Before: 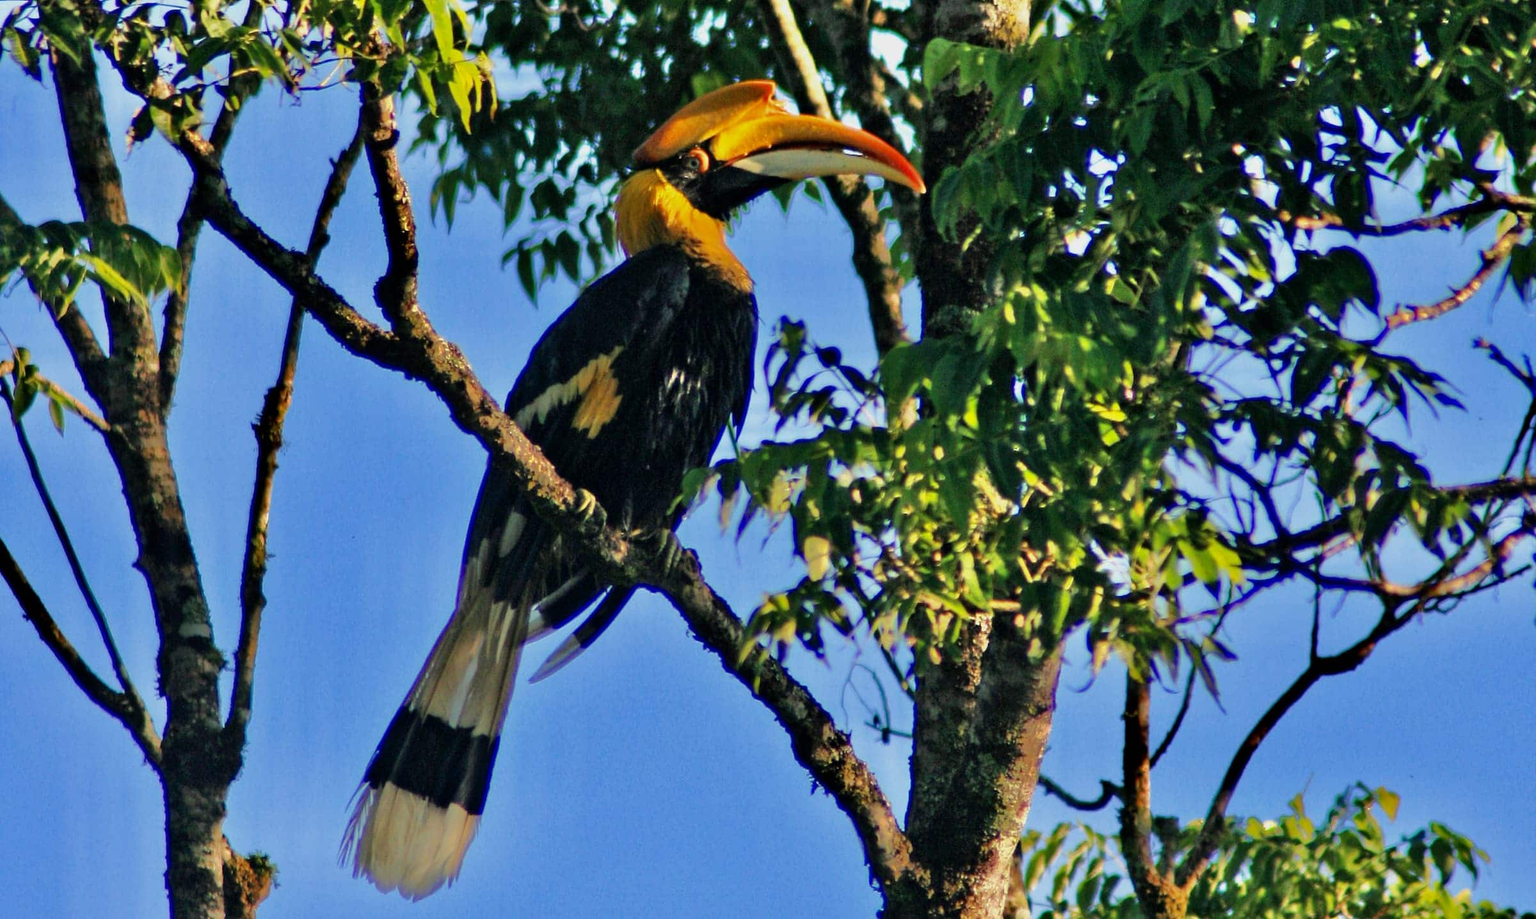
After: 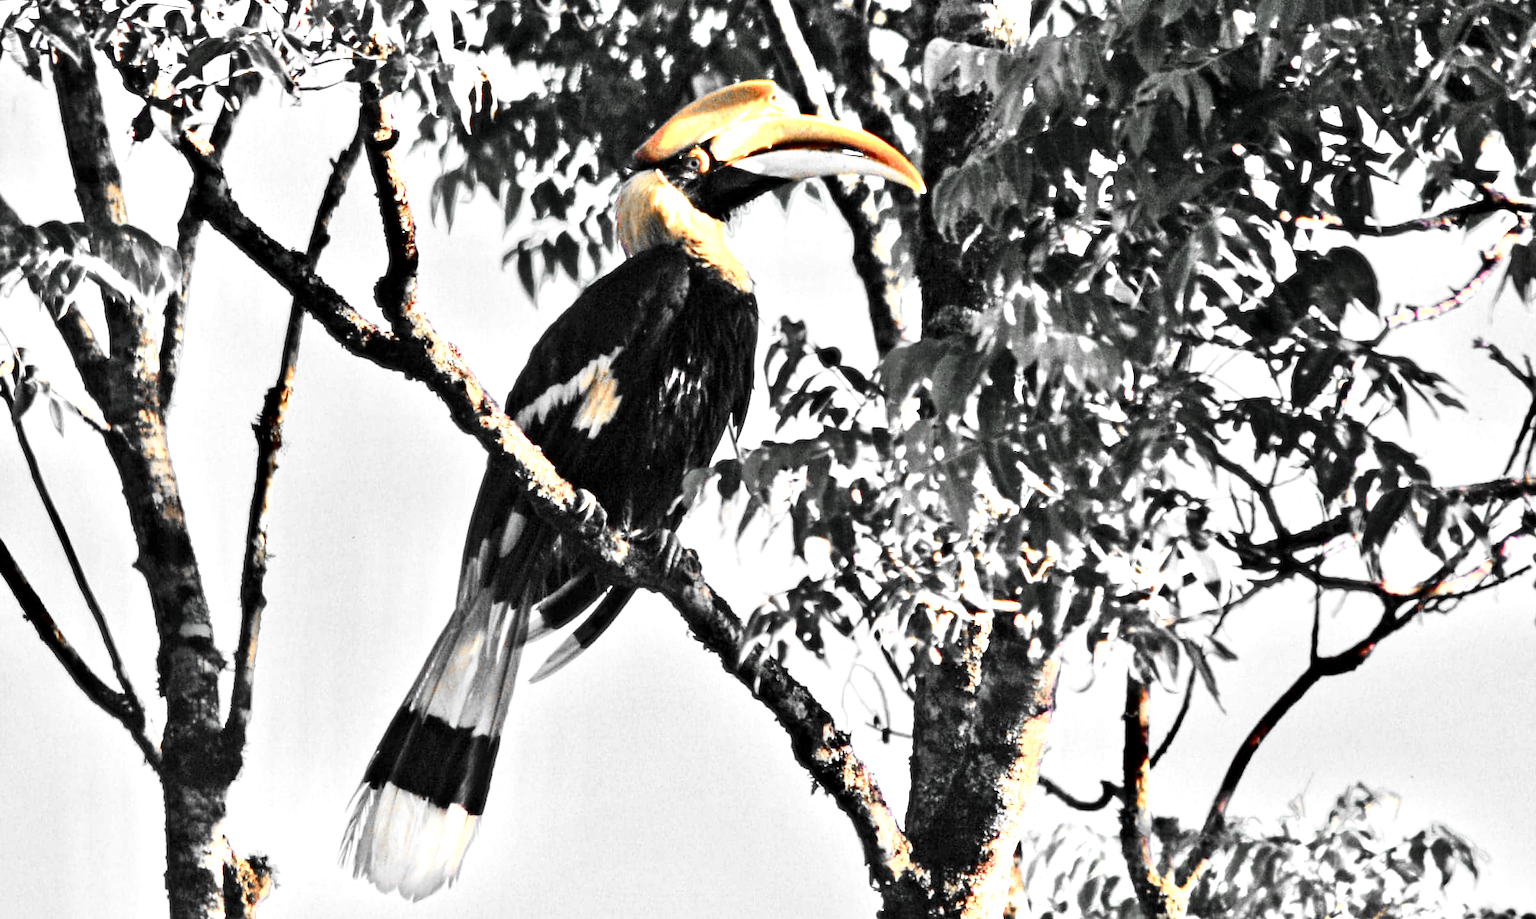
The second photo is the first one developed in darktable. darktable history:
color zones: curves: ch0 [(0, 0.65) (0.096, 0.644) (0.221, 0.539) (0.429, 0.5) (0.571, 0.5) (0.714, 0.5) (0.857, 0.5) (1, 0.65)]; ch1 [(0, 0.5) (0.143, 0.5) (0.257, -0.002) (0.429, 0.04) (0.571, -0.001) (0.714, -0.015) (0.857, 0.024) (1, 0.5)]
exposure: black level correction 0.001, exposure 1.646 EV, compensate exposure bias true, compensate highlight preservation false
contrast brightness saturation: contrast 0.22
